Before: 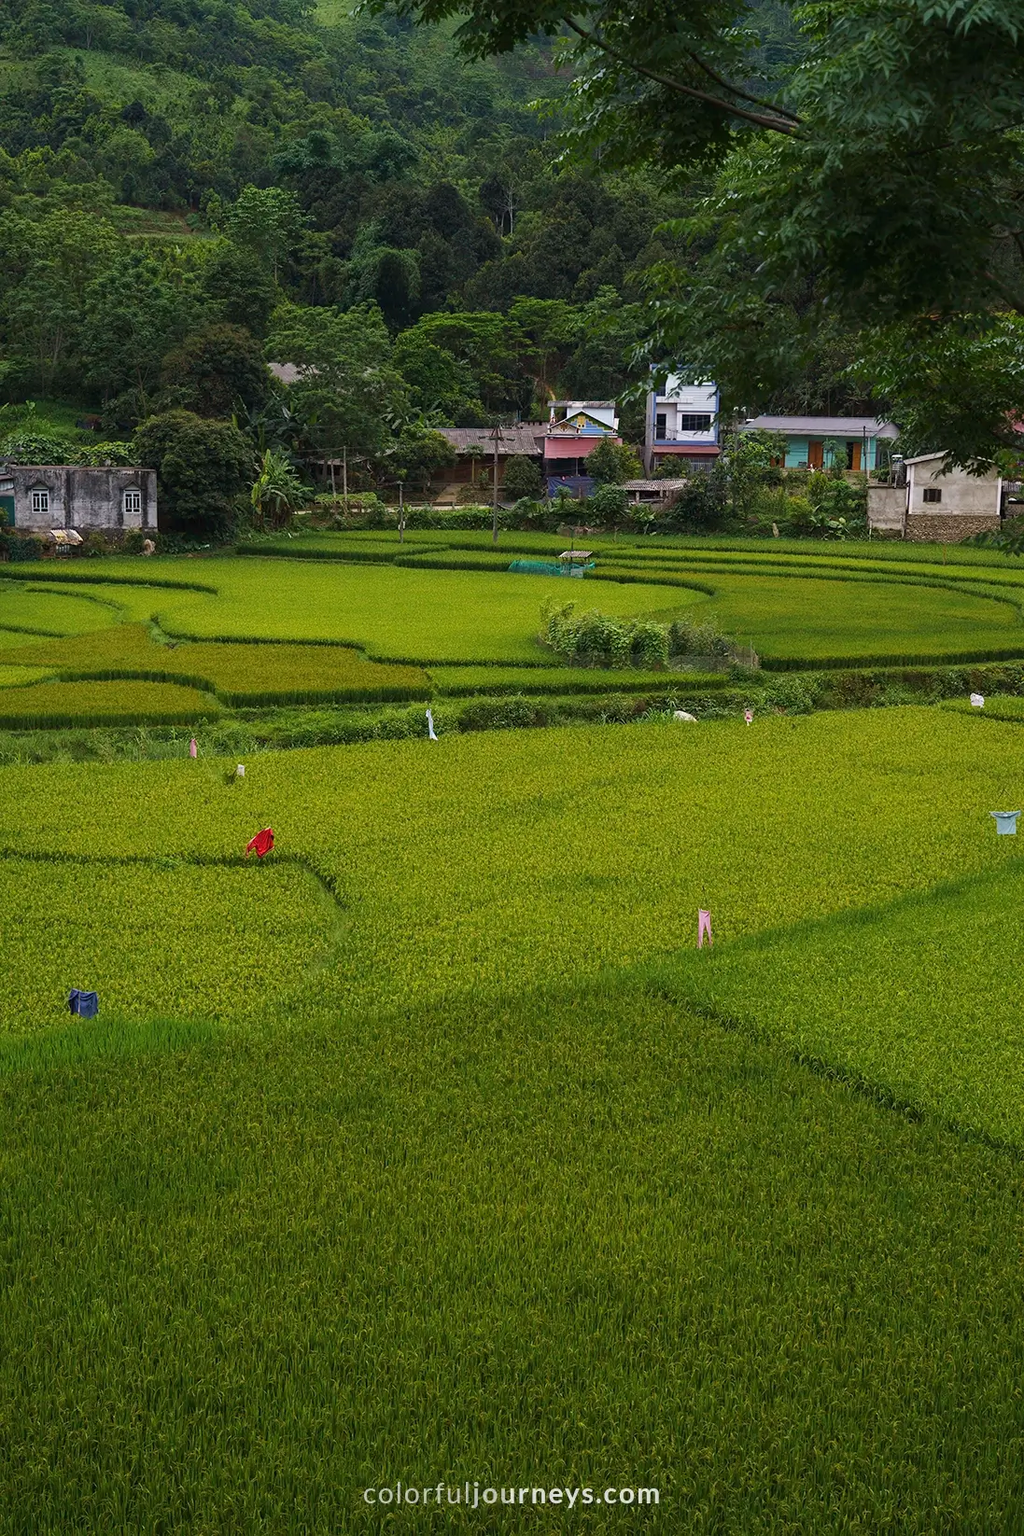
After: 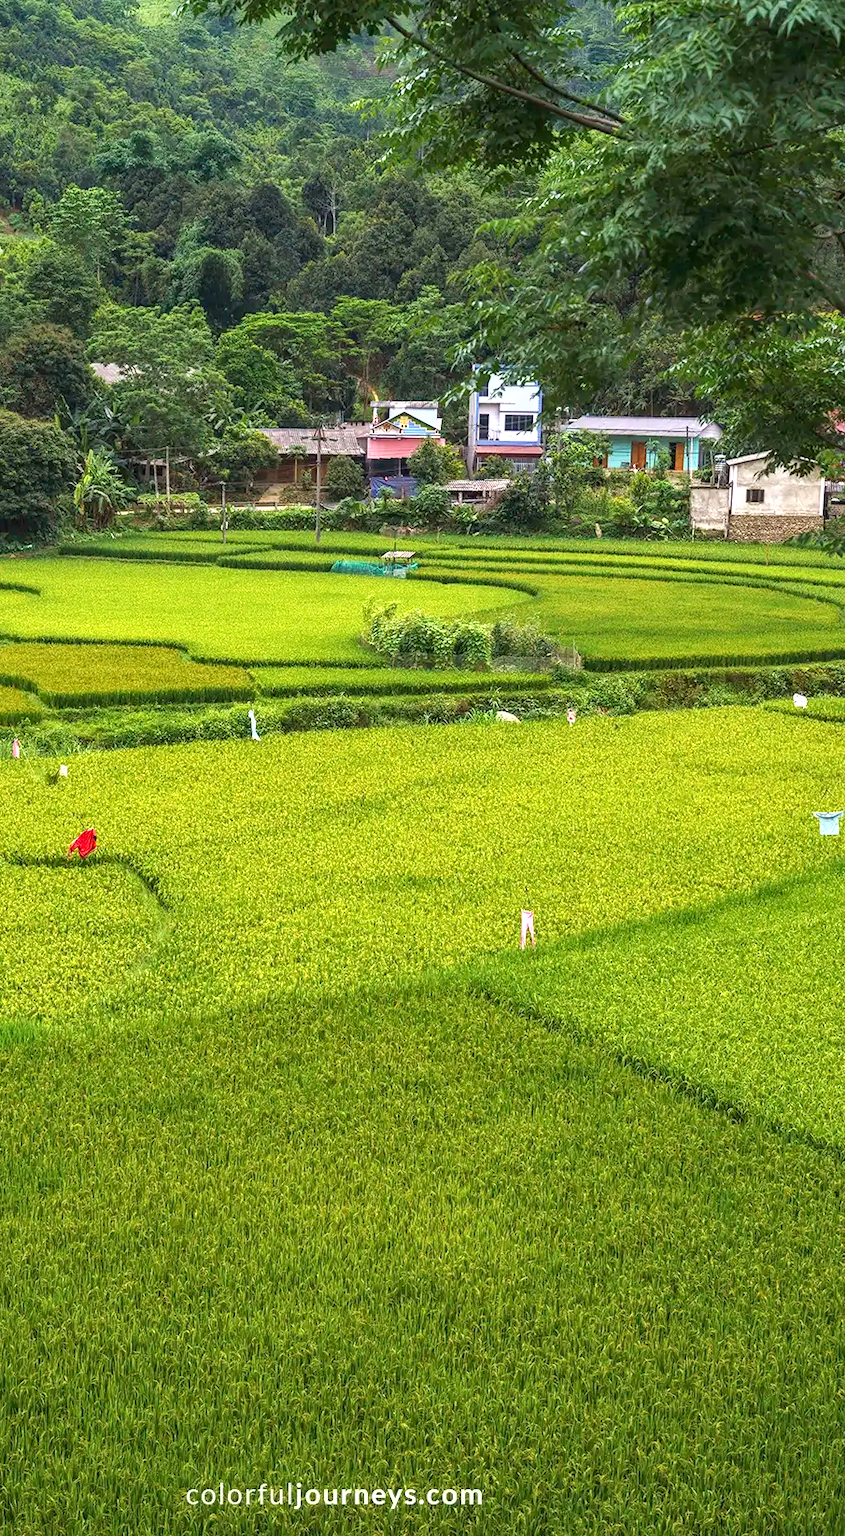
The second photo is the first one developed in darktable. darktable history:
base curve: curves: ch0 [(0, 0) (0.283, 0.295) (1, 1)], preserve colors none
shadows and highlights: shadows 37.52, highlights -28.08, soften with gaussian
levels: levels [0, 0.478, 1]
crop: left 17.403%, bottom 0.033%
exposure: black level correction 0, exposure 1.2 EV, compensate exposure bias true, compensate highlight preservation false
tone equalizer: on, module defaults
local contrast: highlights 56%, shadows 52%, detail 130%, midtone range 0.45
